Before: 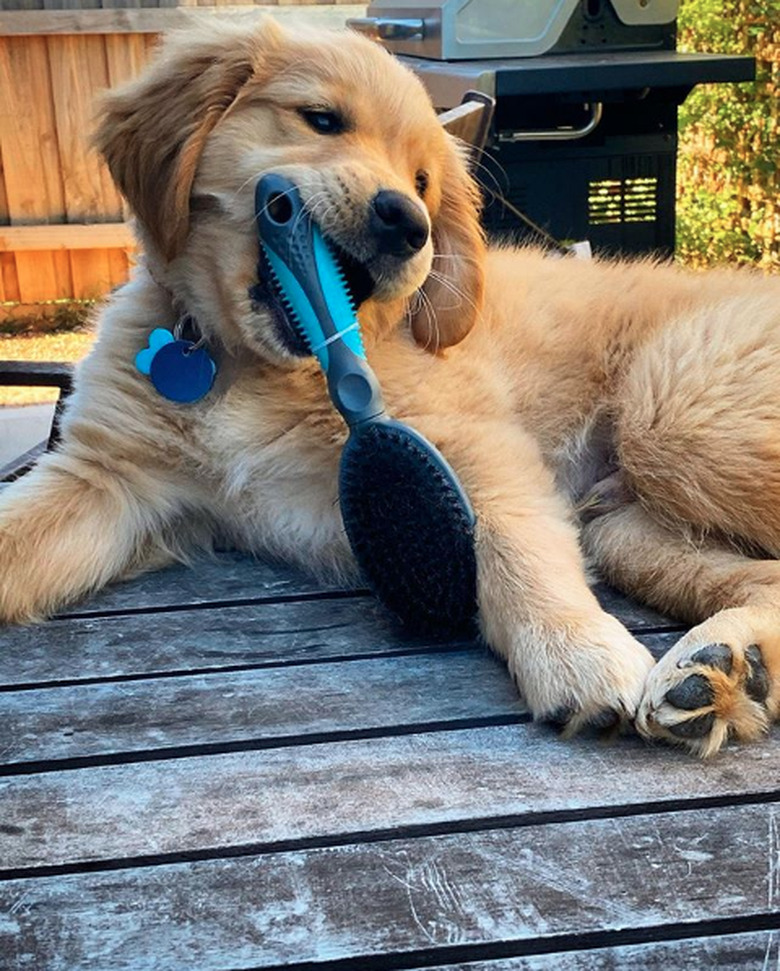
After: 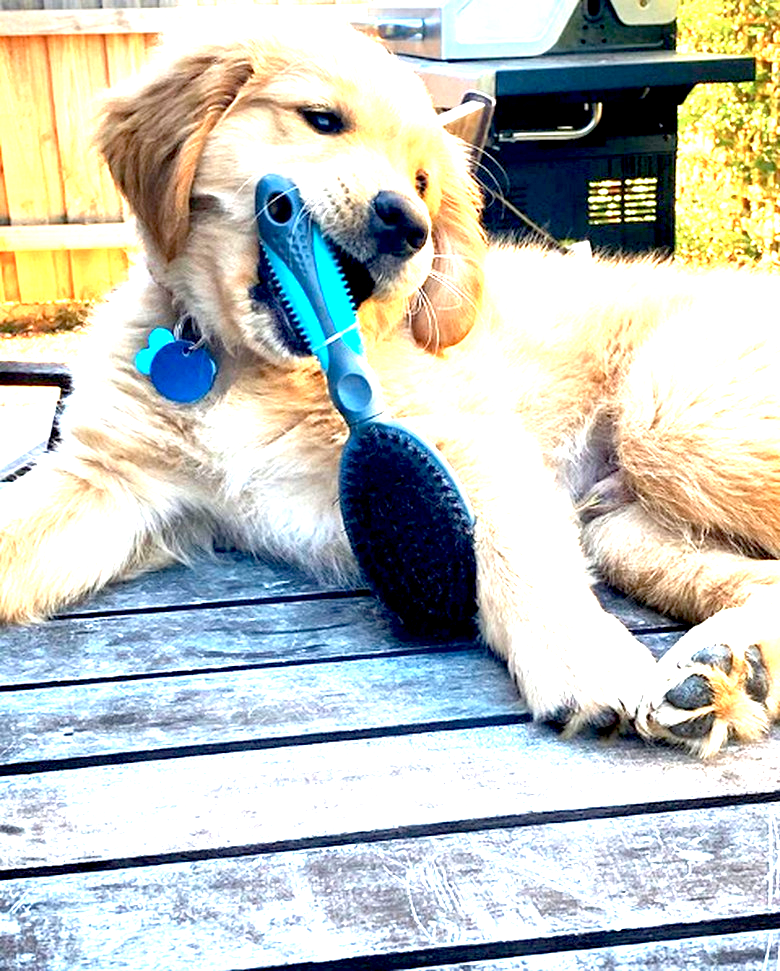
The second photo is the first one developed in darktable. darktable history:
exposure: black level correction 0.005, exposure 2.073 EV, compensate exposure bias true, compensate highlight preservation false
